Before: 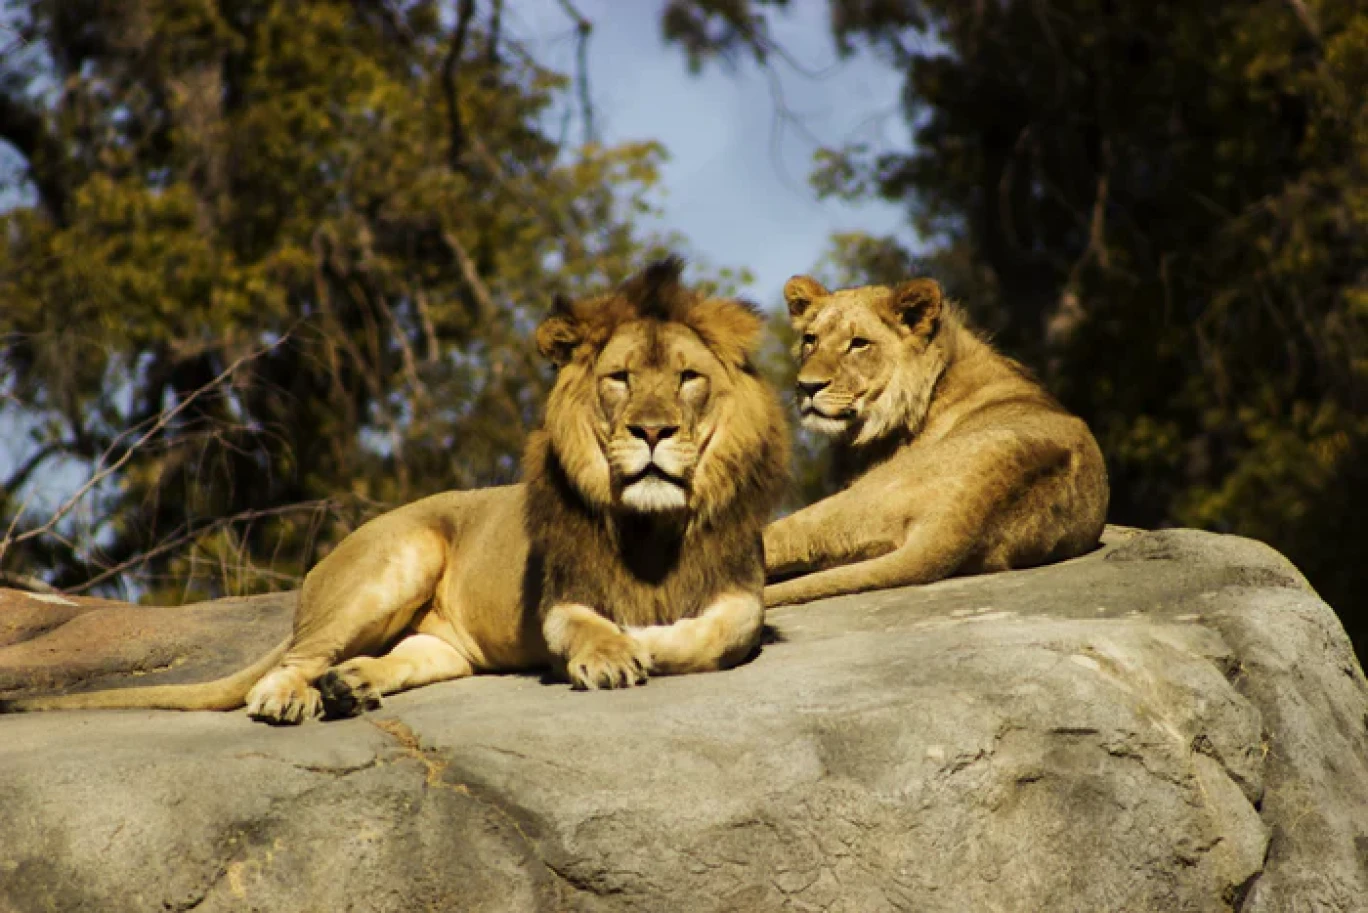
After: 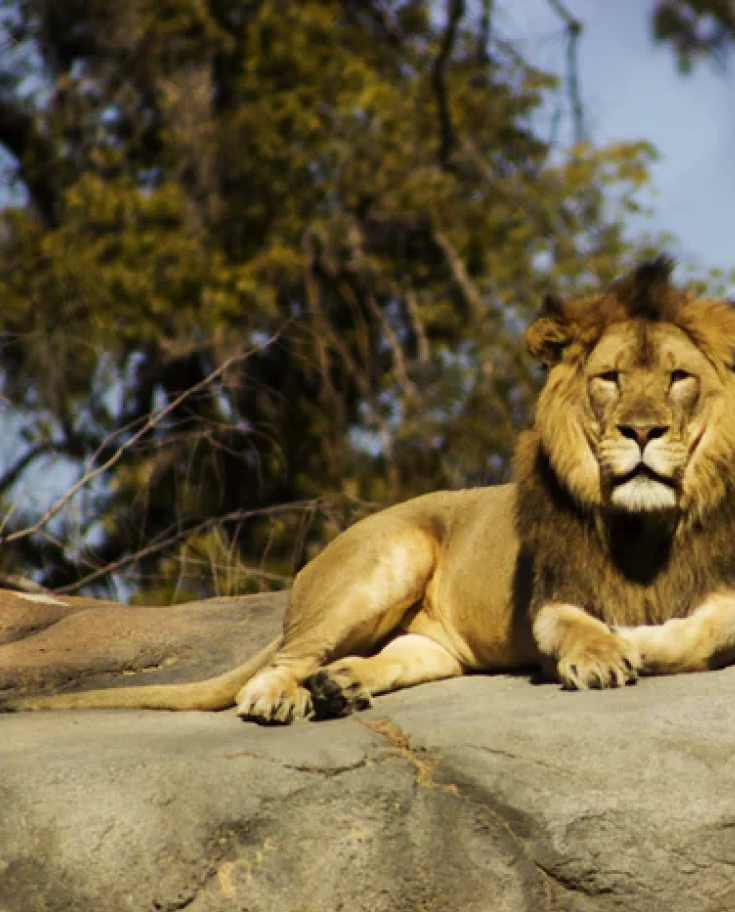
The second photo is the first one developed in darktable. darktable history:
crop: left 0.786%, right 45.426%, bottom 0.089%
